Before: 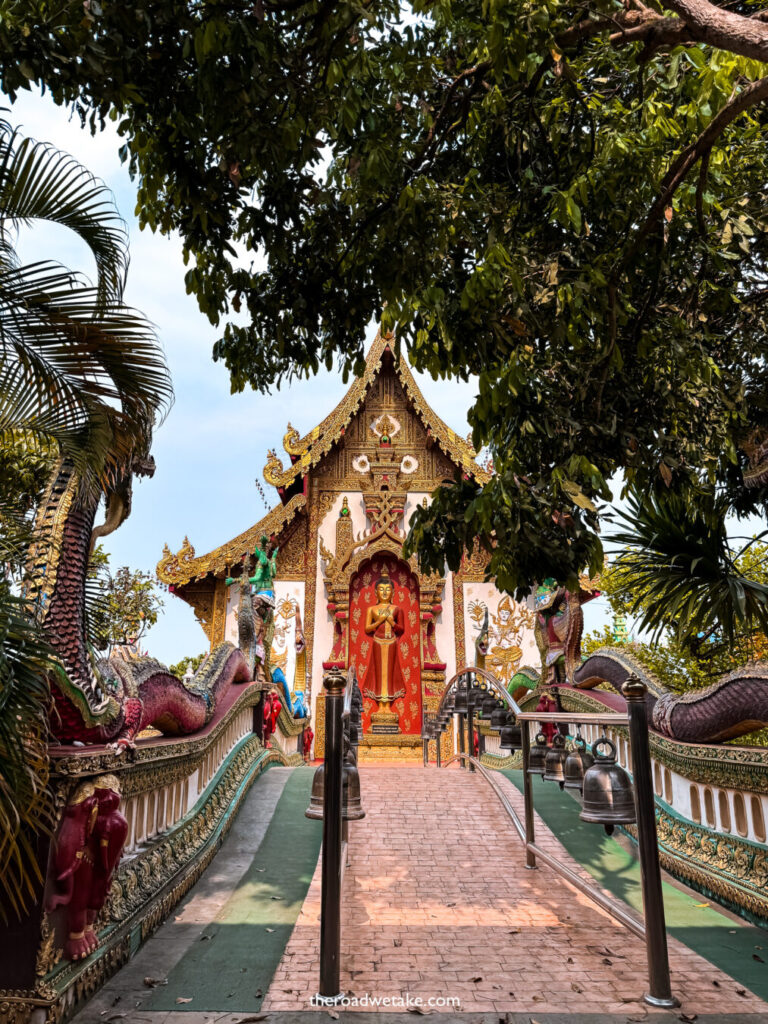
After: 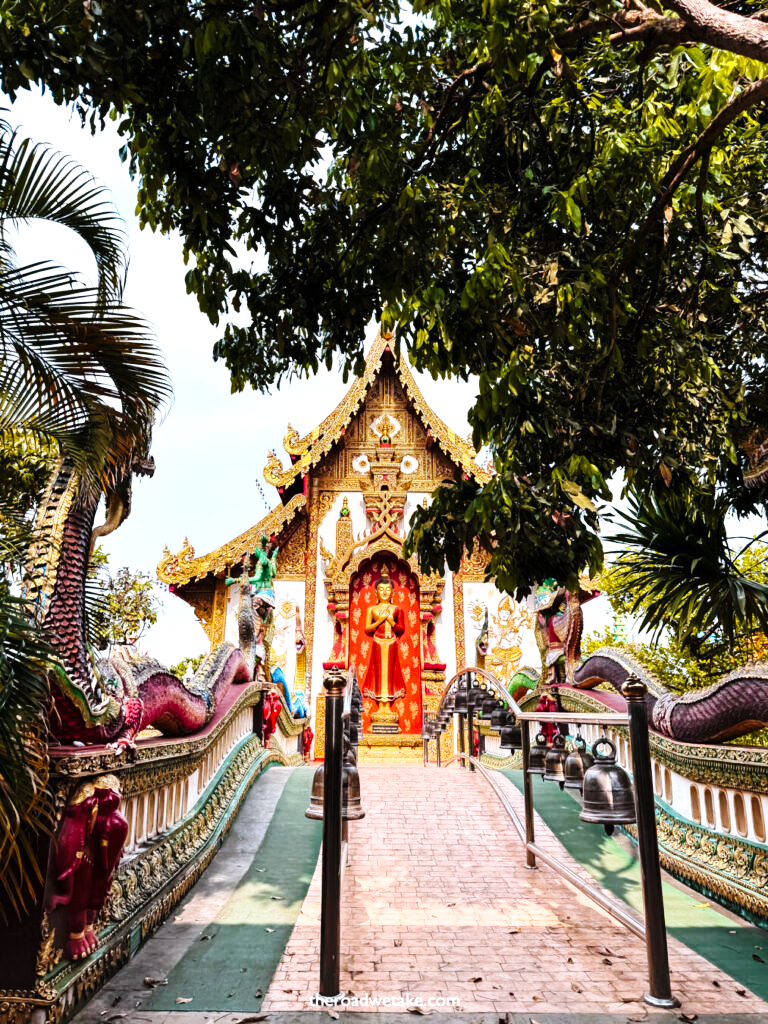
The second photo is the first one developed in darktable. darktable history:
white balance: red 0.98, blue 1.034
exposure: black level correction 0, exposure 0.5 EV, compensate highlight preservation false
base curve: curves: ch0 [(0, 0) (0.036, 0.025) (0.121, 0.166) (0.206, 0.329) (0.605, 0.79) (1, 1)], preserve colors none
